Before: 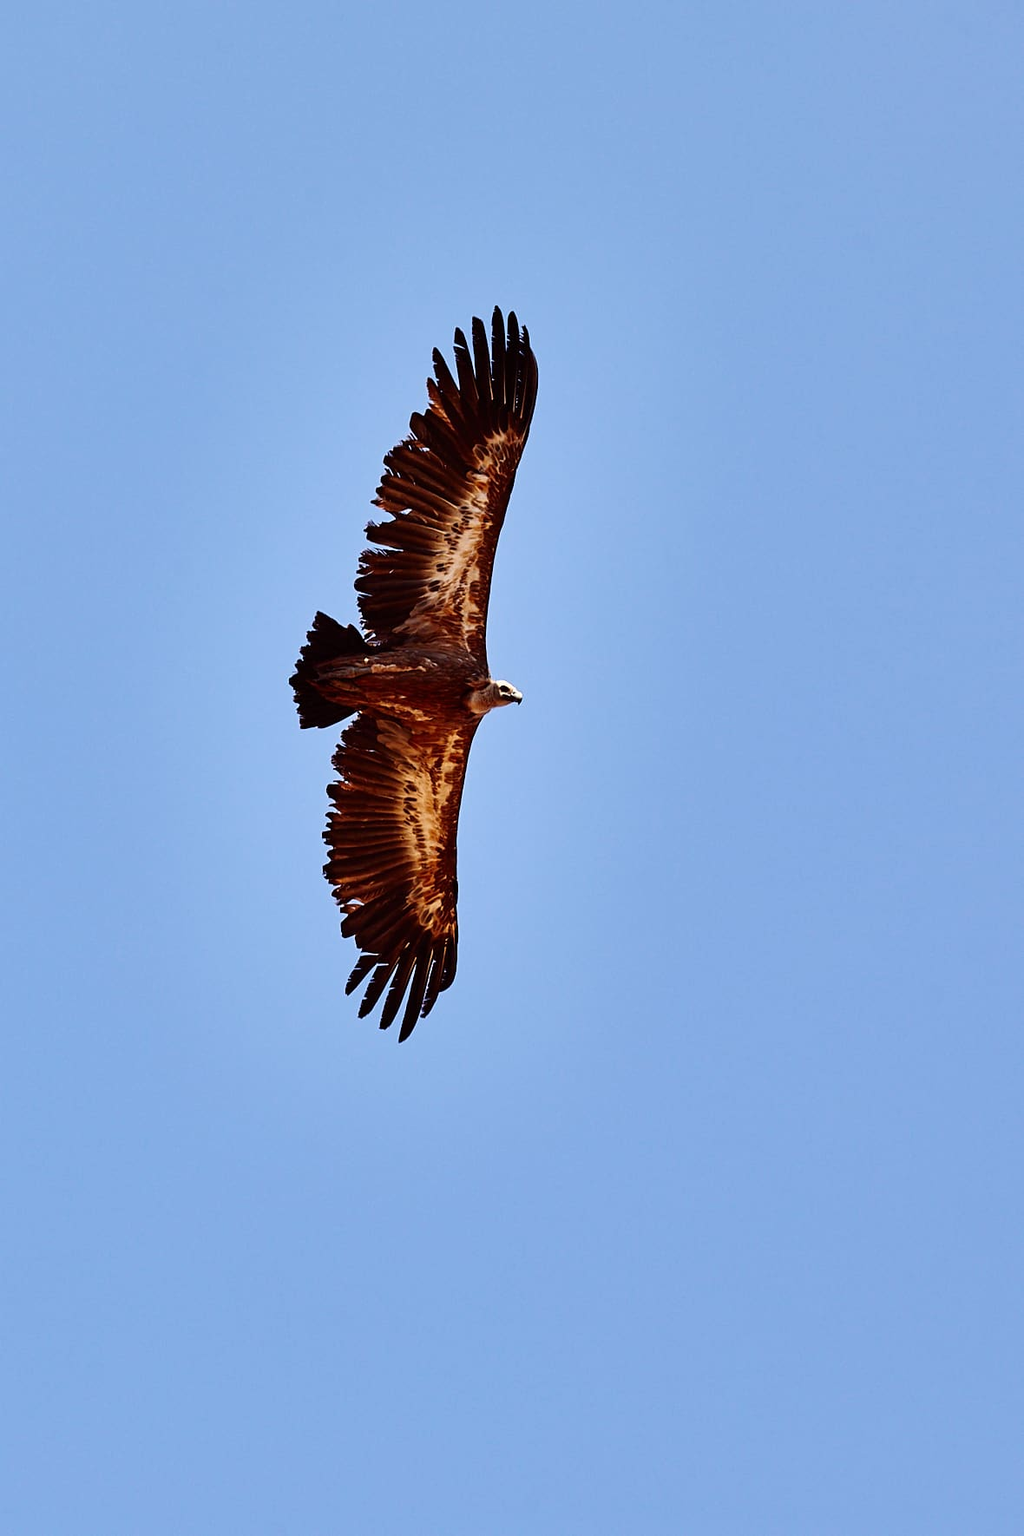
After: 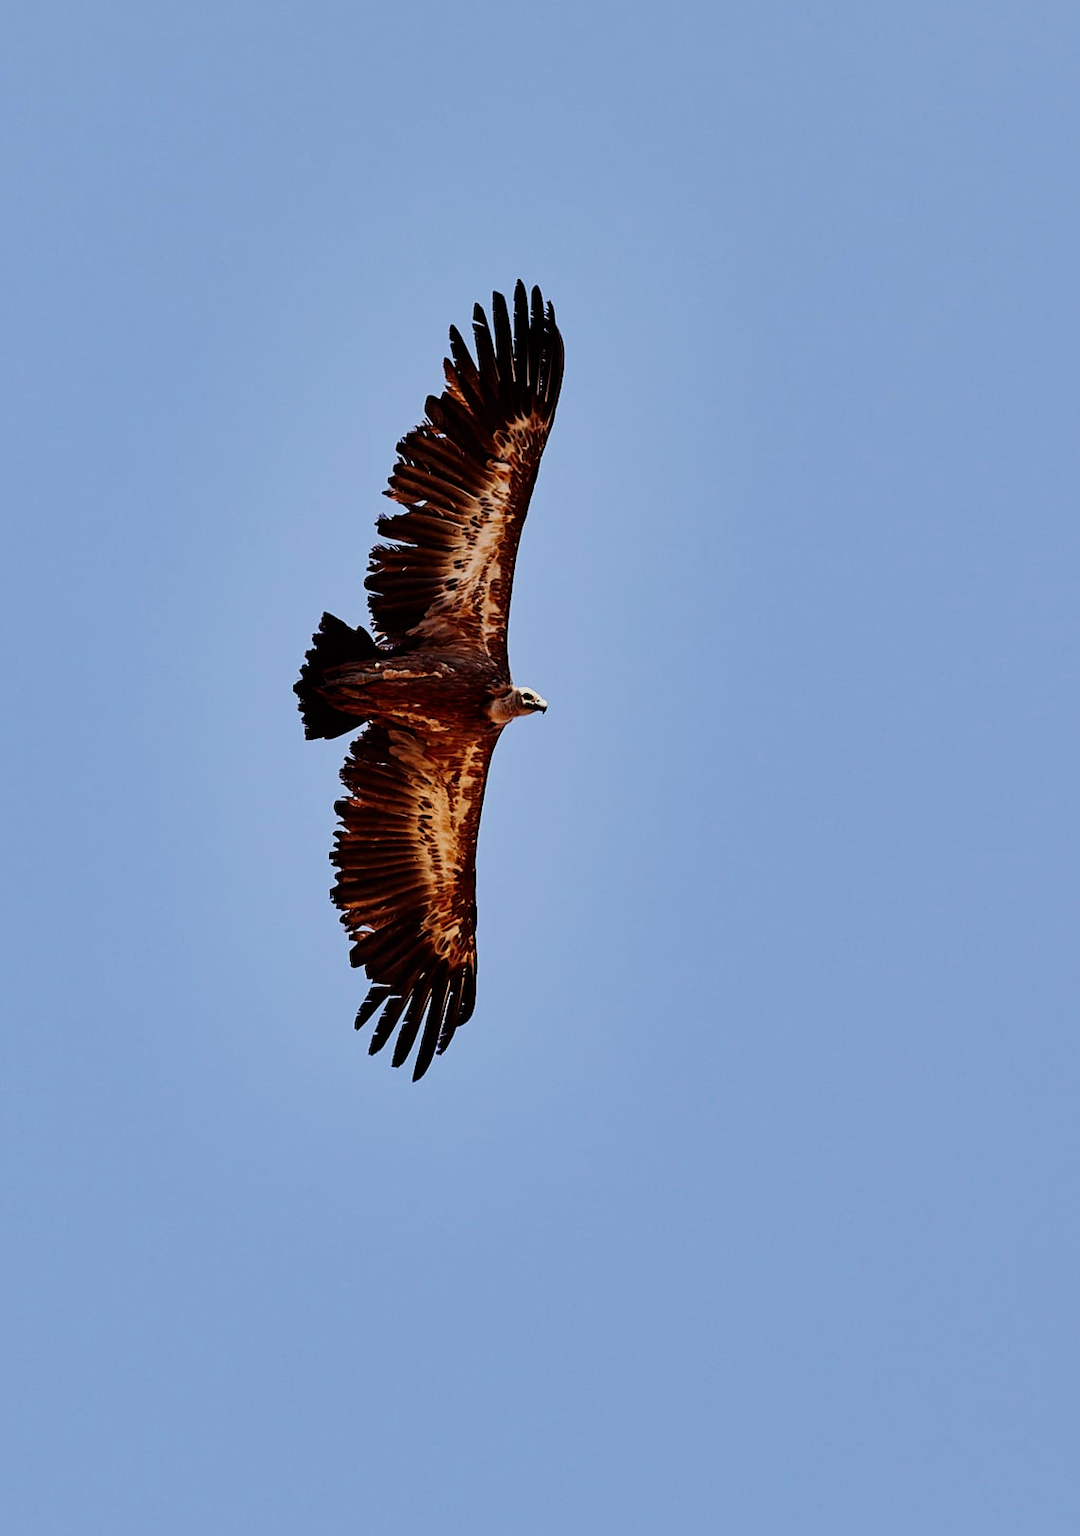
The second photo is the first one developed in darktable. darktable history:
filmic rgb: black relative exposure -8.15 EV, white relative exposure 3.76 EV, hardness 4.46
crop: left 1.964%, top 3.251%, right 1.122%, bottom 4.933%
